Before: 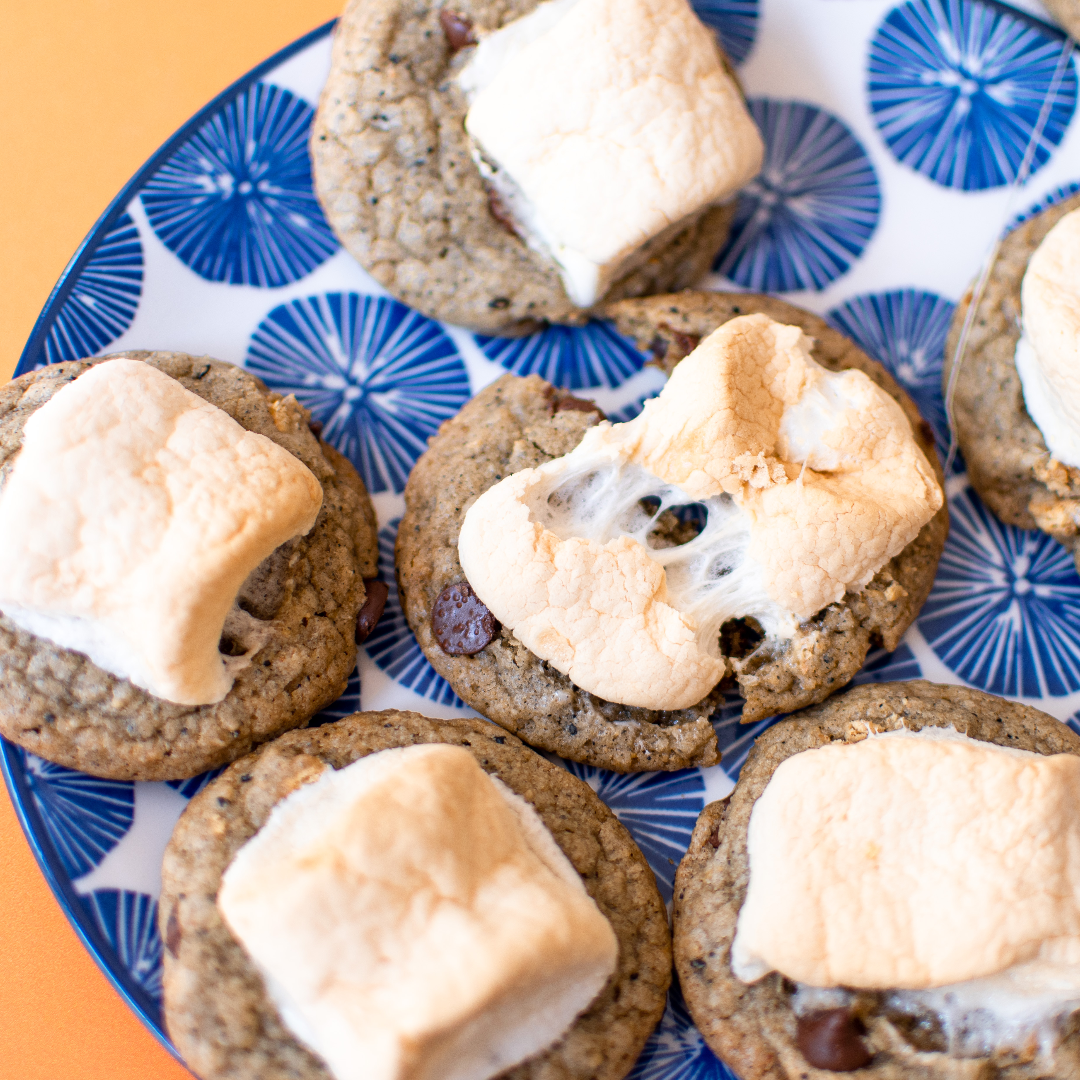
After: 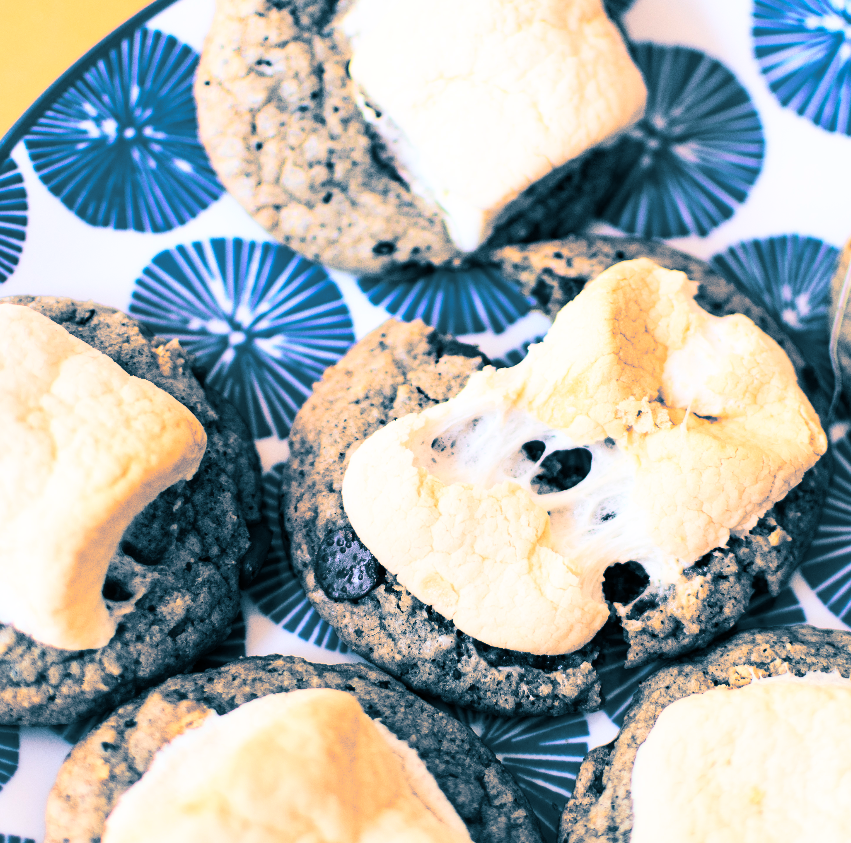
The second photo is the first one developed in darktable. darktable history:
contrast brightness saturation: contrast 0.4, brightness 0.05, saturation 0.25
shadows and highlights: shadows 52.34, highlights -28.23, soften with gaussian
crop and rotate: left 10.77%, top 5.1%, right 10.41%, bottom 16.76%
split-toning: shadows › hue 212.4°, balance -70
